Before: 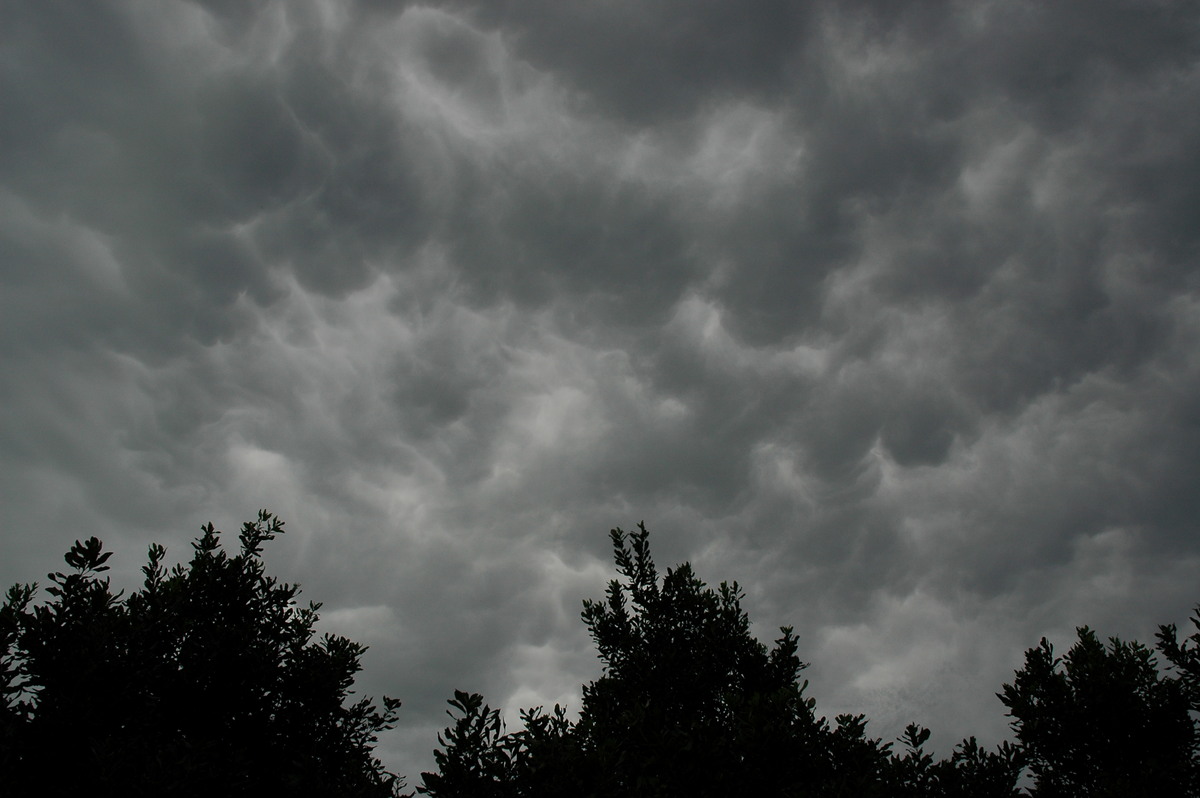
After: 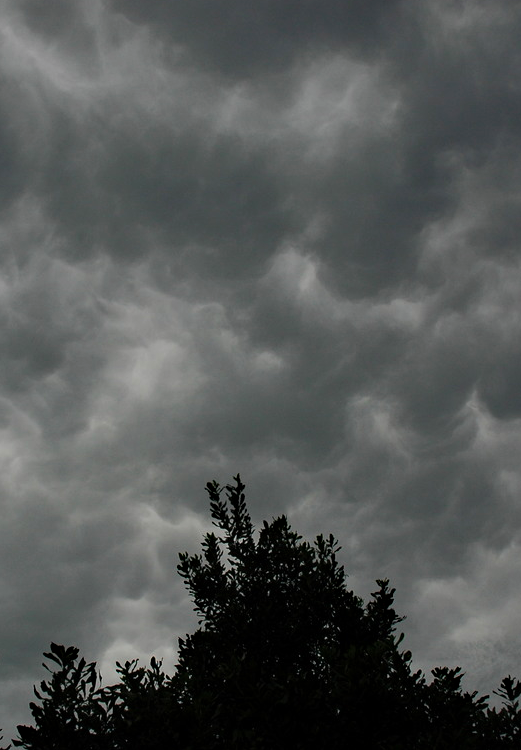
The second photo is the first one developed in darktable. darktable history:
crop: left 33.672%, top 5.957%, right 22.891%
haze removal: compatibility mode true, adaptive false
